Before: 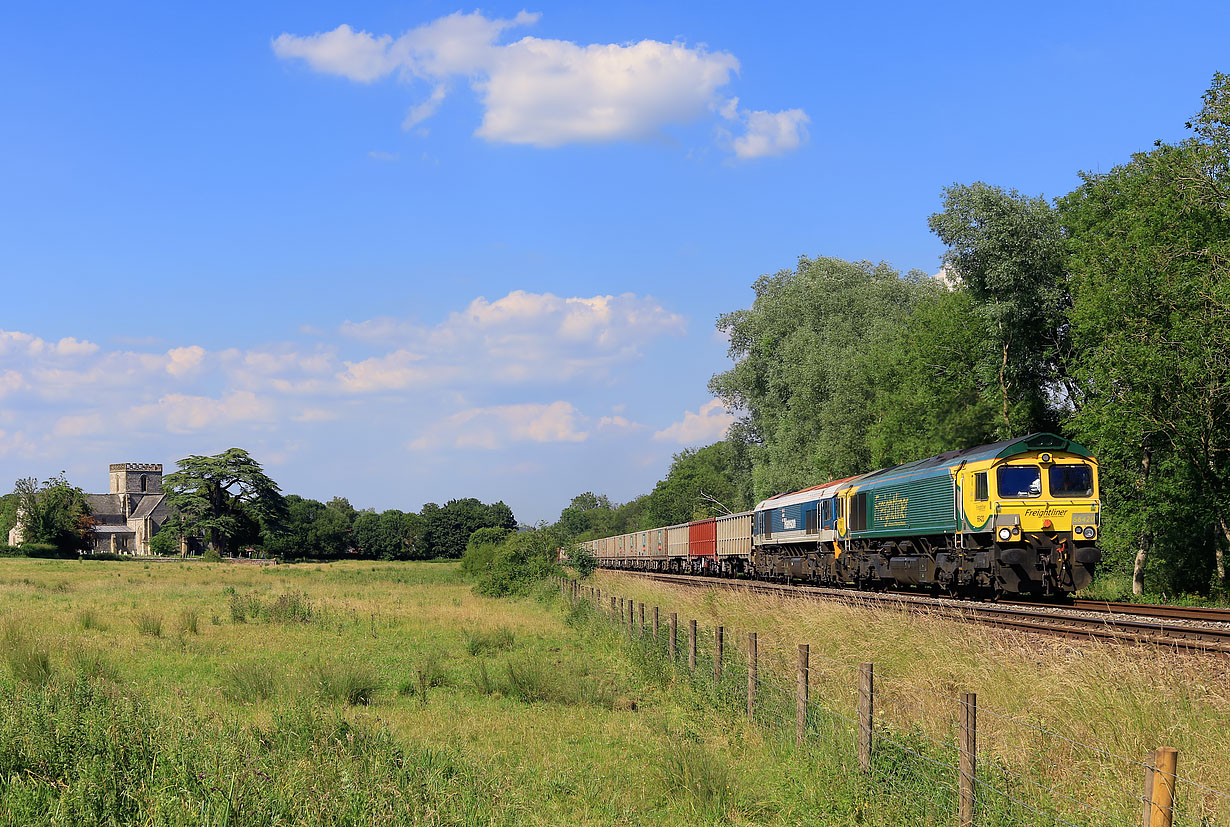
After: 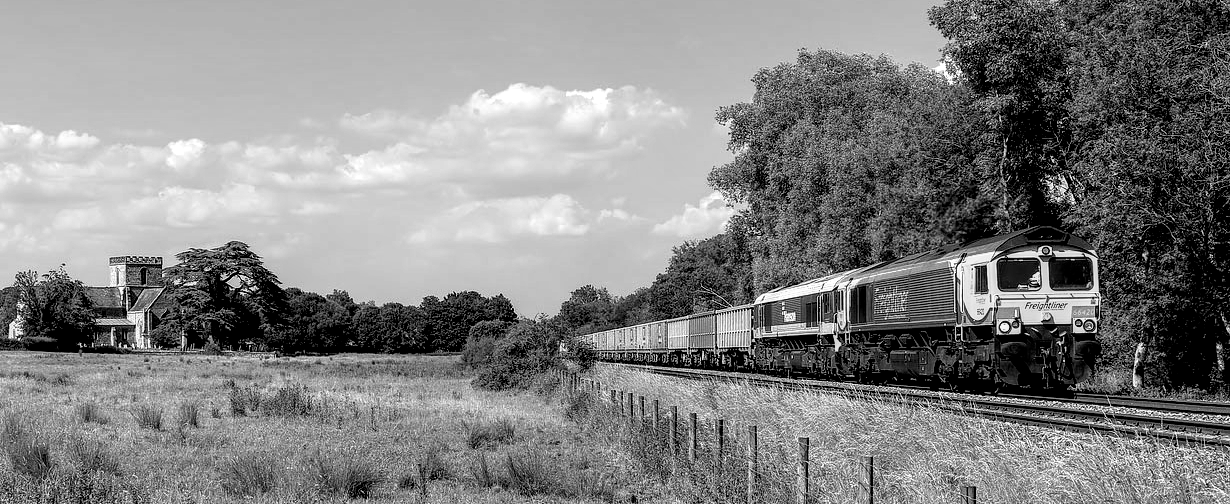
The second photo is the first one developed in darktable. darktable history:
local contrast: highlights 29%, detail 150%
color zones: curves: ch0 [(0.004, 0.588) (0.116, 0.636) (0.259, 0.476) (0.423, 0.464) (0.75, 0.5)]; ch1 [(0, 0) (0.143, 0) (0.286, 0) (0.429, 0) (0.571, 0) (0.714, 0) (0.857, 0)]
filmic rgb: black relative exposure -8.27 EV, white relative exposure 2.2 EV, target white luminance 99.917%, hardness 7.07, latitude 75.4%, contrast 1.315, highlights saturation mix -2.45%, shadows ↔ highlights balance 30.07%
crop and rotate: top 25.059%, bottom 13.951%
